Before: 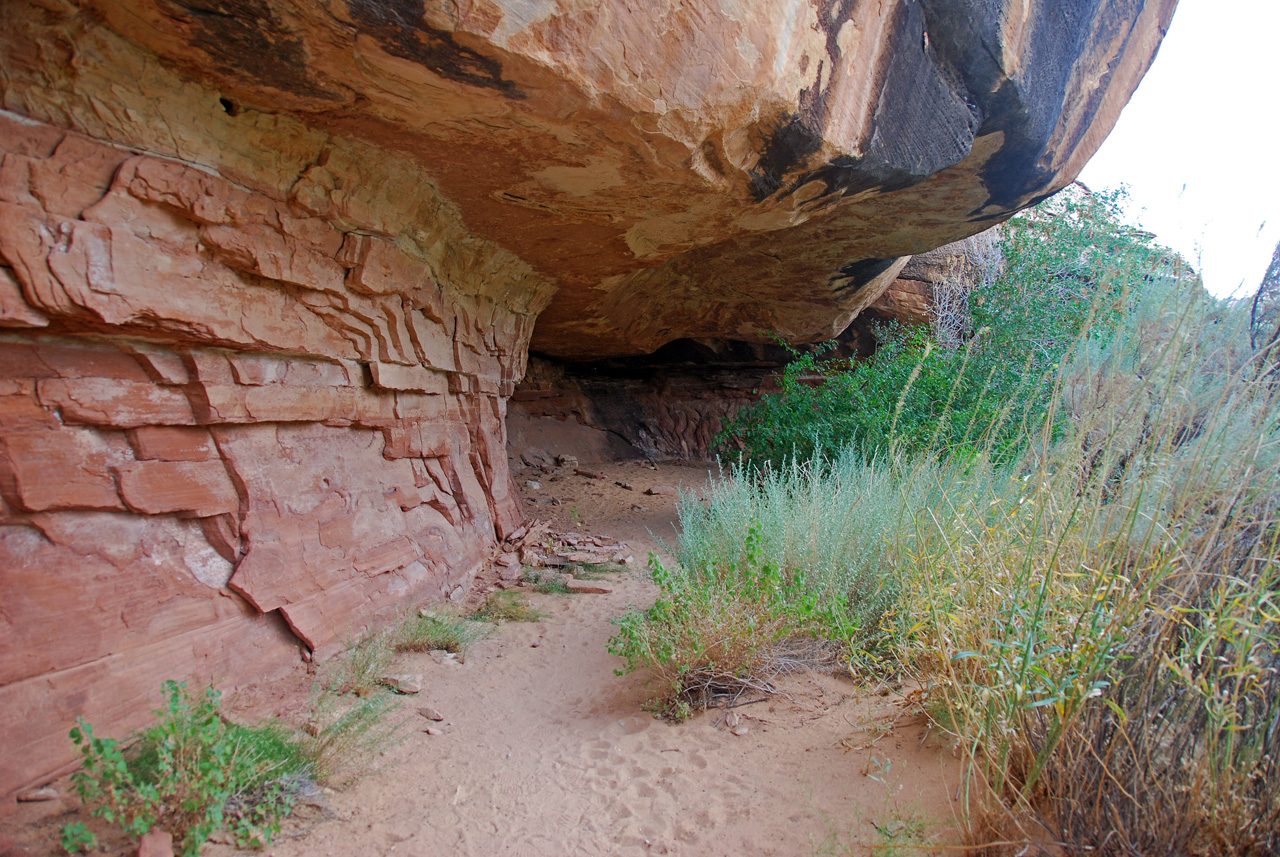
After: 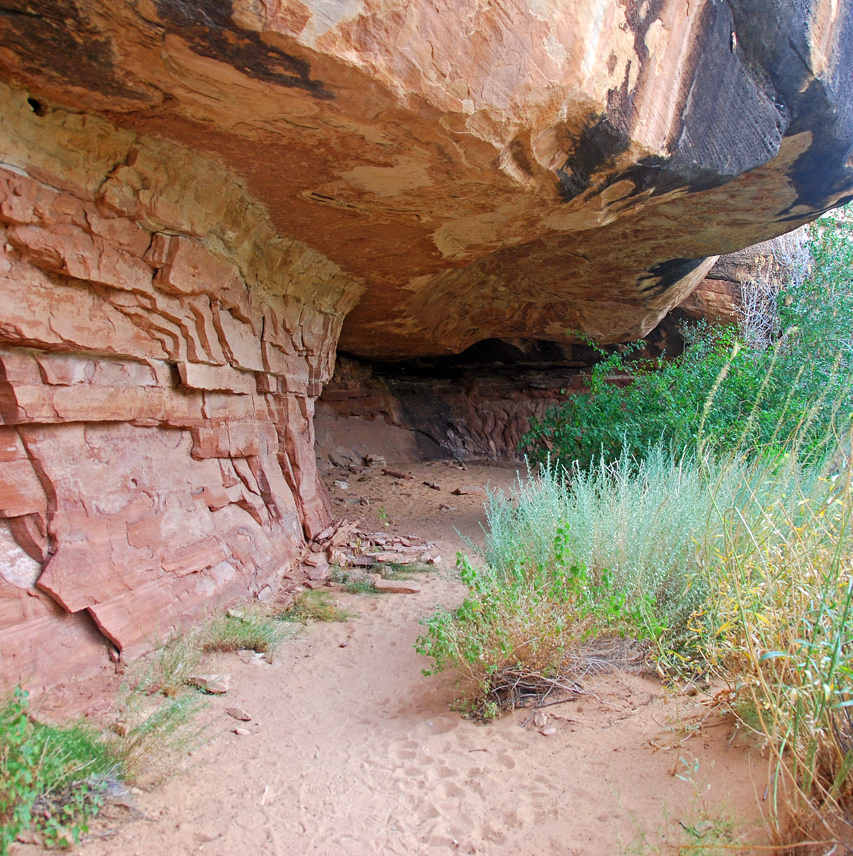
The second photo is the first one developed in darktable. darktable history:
exposure: exposure 0.6 EV, compensate highlight preservation false
crop and rotate: left 15.055%, right 18.278%
